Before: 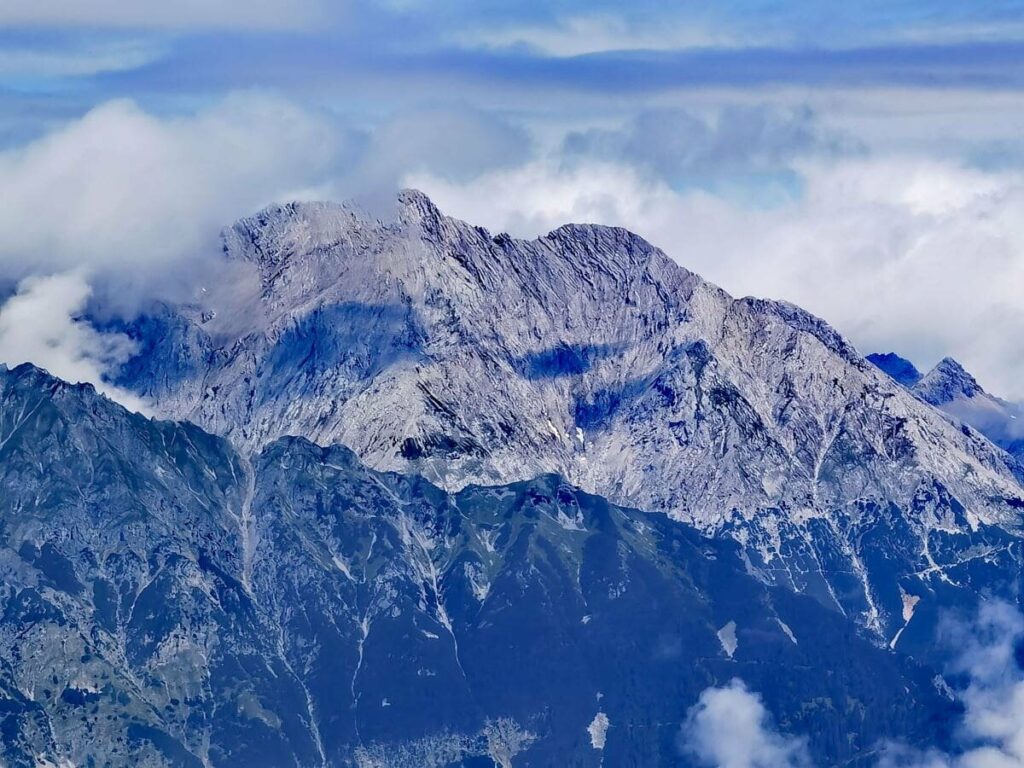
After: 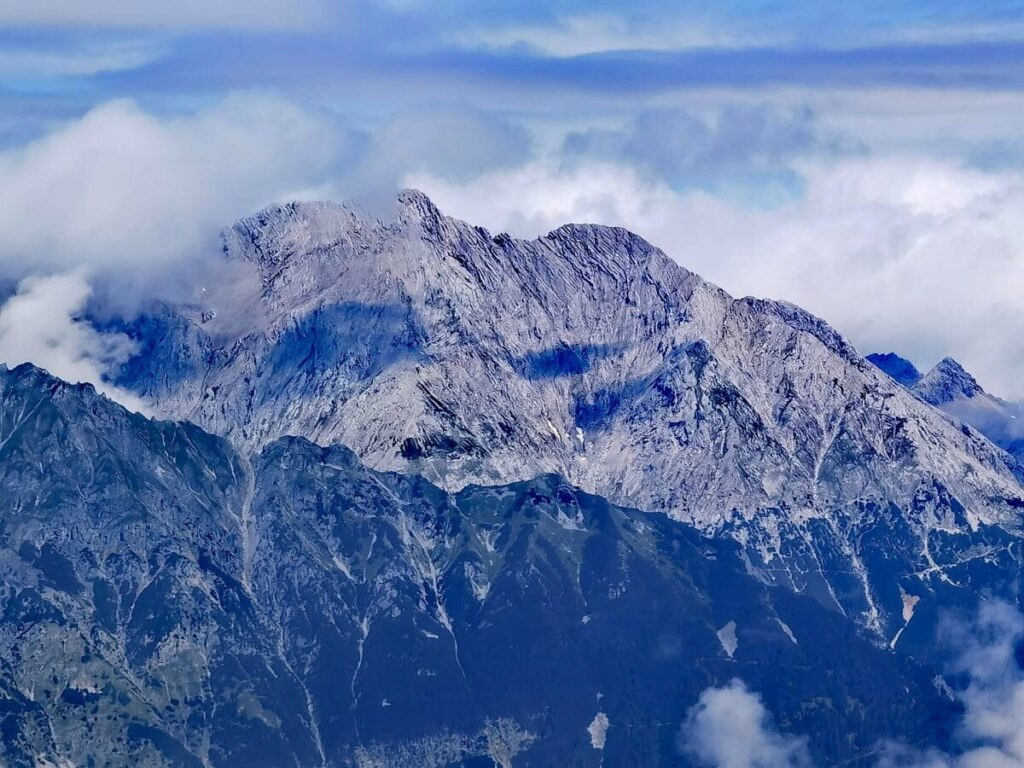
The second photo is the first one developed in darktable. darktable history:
white balance: red 1.004, blue 1.024
graduated density: rotation -180°, offset 24.95
